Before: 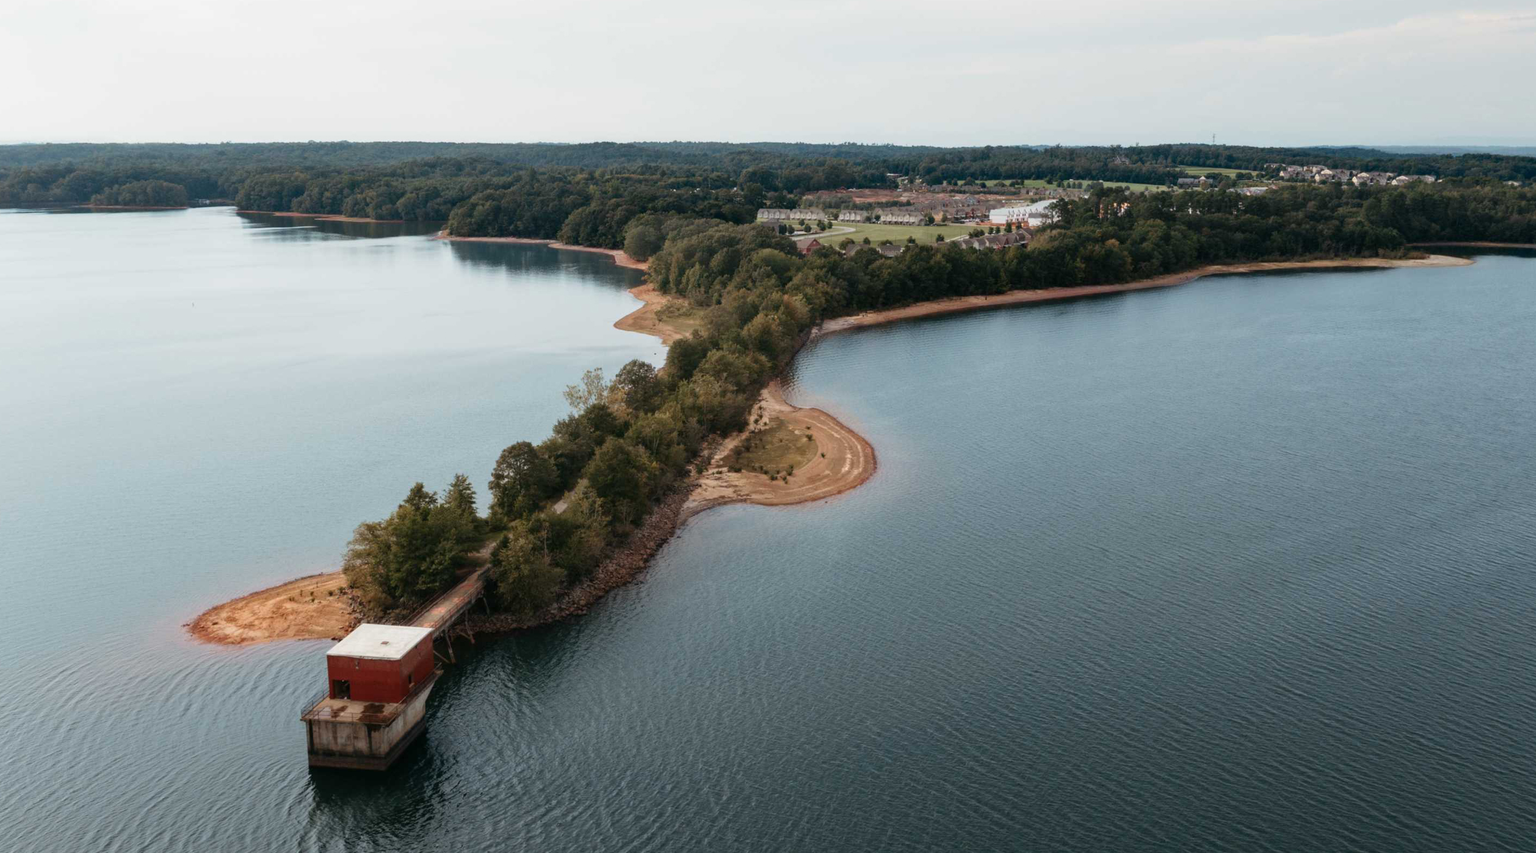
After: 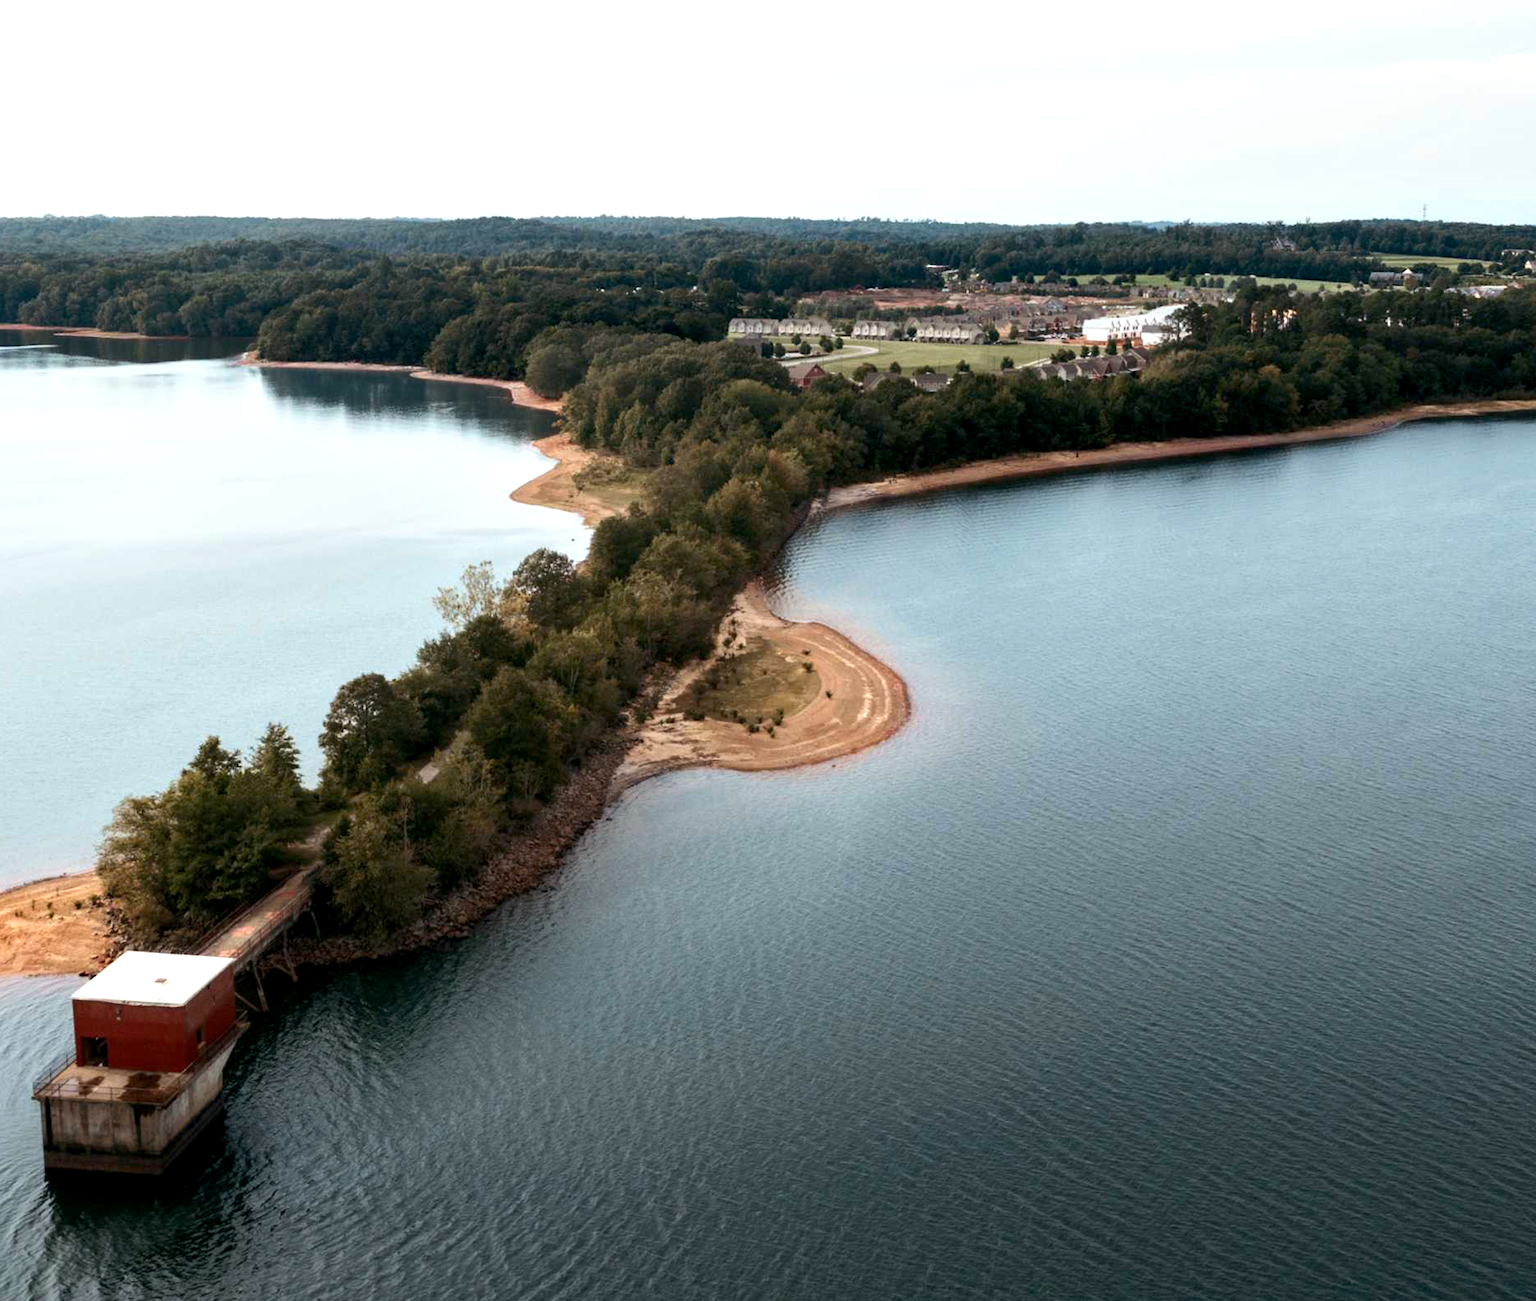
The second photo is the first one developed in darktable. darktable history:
tone equalizer: -8 EV 0.001 EV, -7 EV -0.002 EV, -6 EV 0.002 EV, -5 EV -0.04 EV, -4 EV -0.119 EV, -3 EV -0.143 EV, -2 EV 0.263 EV, -1 EV 0.703 EV, +0 EV 0.493 EV
crop and rotate: left 18.215%, right 16.176%
exposure: black level correction 0.005, exposure 0.003 EV, compensate exposure bias true, compensate highlight preservation false
